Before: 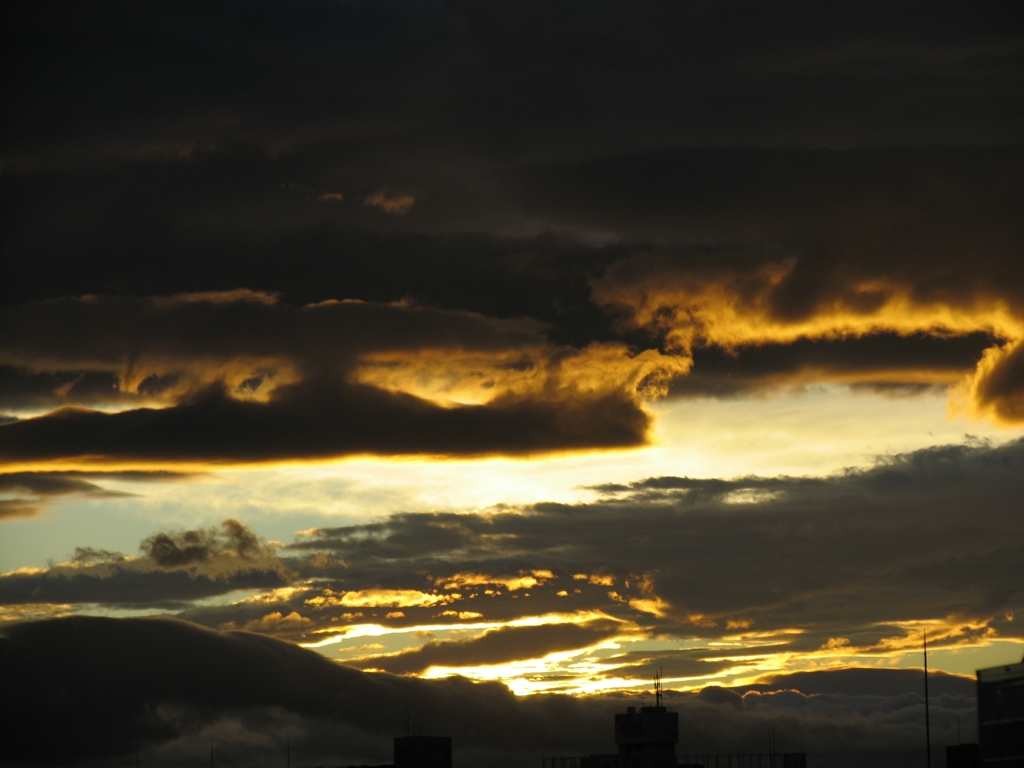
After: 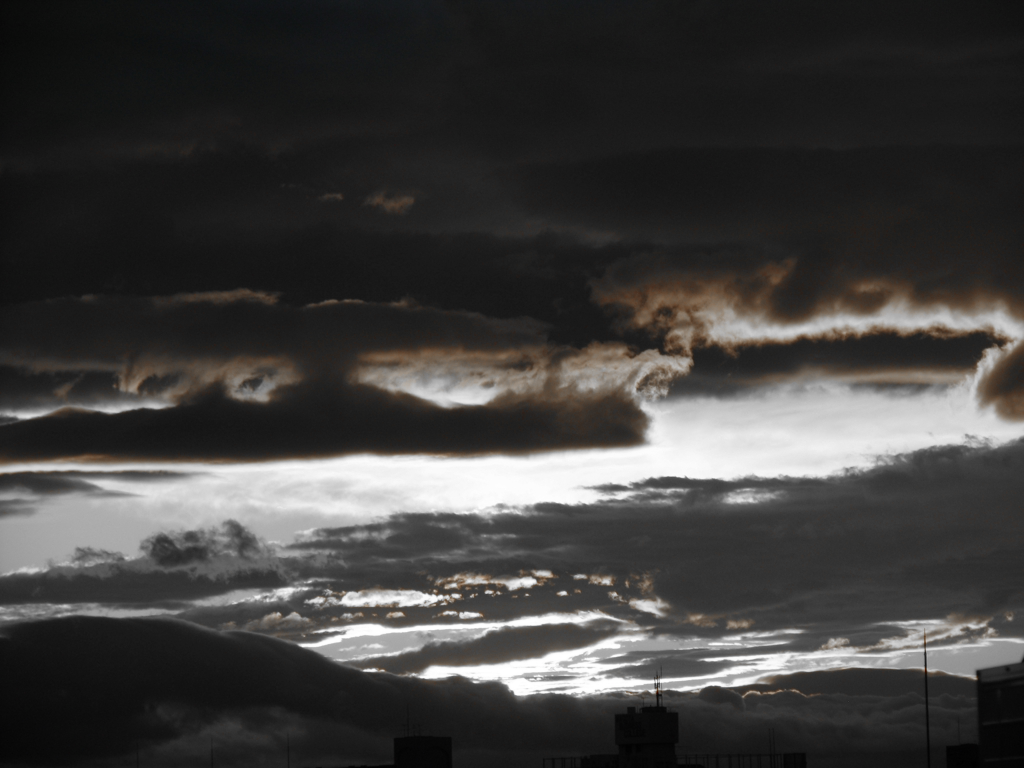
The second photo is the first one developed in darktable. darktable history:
color zones: curves: ch1 [(0, 0.708) (0.088, 0.648) (0.245, 0.187) (0.429, 0.326) (0.571, 0.498) (0.714, 0.5) (0.857, 0.5) (1, 0.708)], mix 100.09%
